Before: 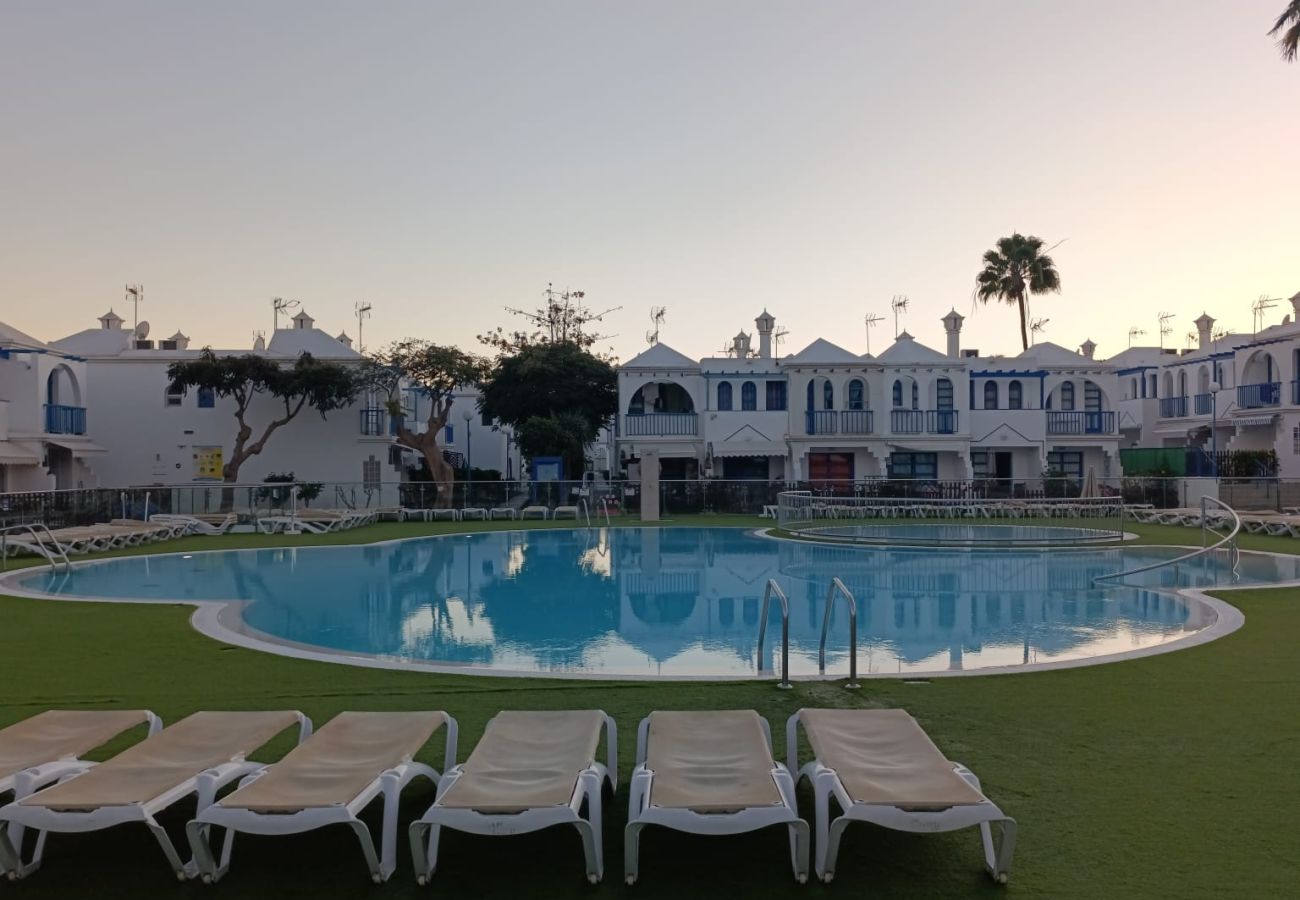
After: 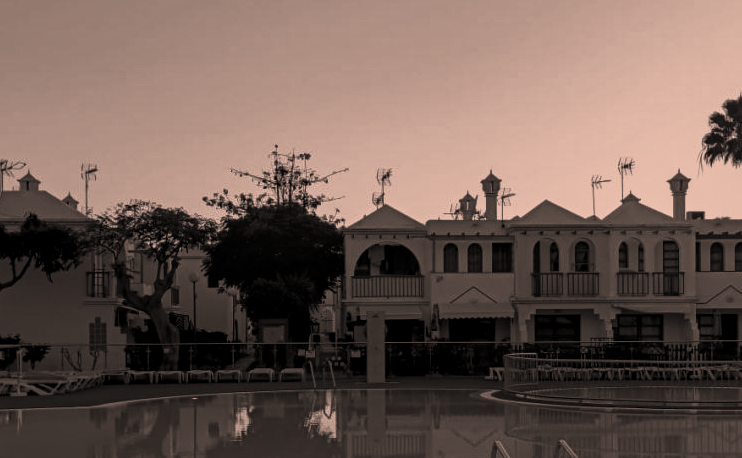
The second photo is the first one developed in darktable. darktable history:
tone equalizer: -8 EV -2 EV, -7 EV -1.97 EV, -6 EV -1.98 EV, -5 EV -1.97 EV, -4 EV -2 EV, -3 EV -1.99 EV, -2 EV -1.98 EV, -1 EV -1.61 EV, +0 EV -1.97 EV, edges refinement/feathering 500, mask exposure compensation -1.57 EV, preserve details no
color calibration: output gray [0.267, 0.423, 0.267, 0], illuminant F (fluorescent), F source F9 (Cool White Deluxe 4150 K) – high CRI, x 0.374, y 0.373, temperature 4154.02 K
crop: left 21.125%, top 15.382%, right 21.769%, bottom 33.721%
local contrast: on, module defaults
tone curve: curves: ch0 [(0, 0) (0.003, 0.003) (0.011, 0.013) (0.025, 0.029) (0.044, 0.052) (0.069, 0.081) (0.1, 0.116) (0.136, 0.158) (0.177, 0.207) (0.224, 0.268) (0.277, 0.373) (0.335, 0.465) (0.399, 0.565) (0.468, 0.674) (0.543, 0.79) (0.623, 0.853) (0.709, 0.918) (0.801, 0.956) (0.898, 0.977) (1, 1)], color space Lab, independent channels, preserve colors none
base curve: curves: ch0 [(0, 0) (0.303, 0.277) (1, 1)], preserve colors none
color correction: highlights a* 17.69, highlights b* 18.52
